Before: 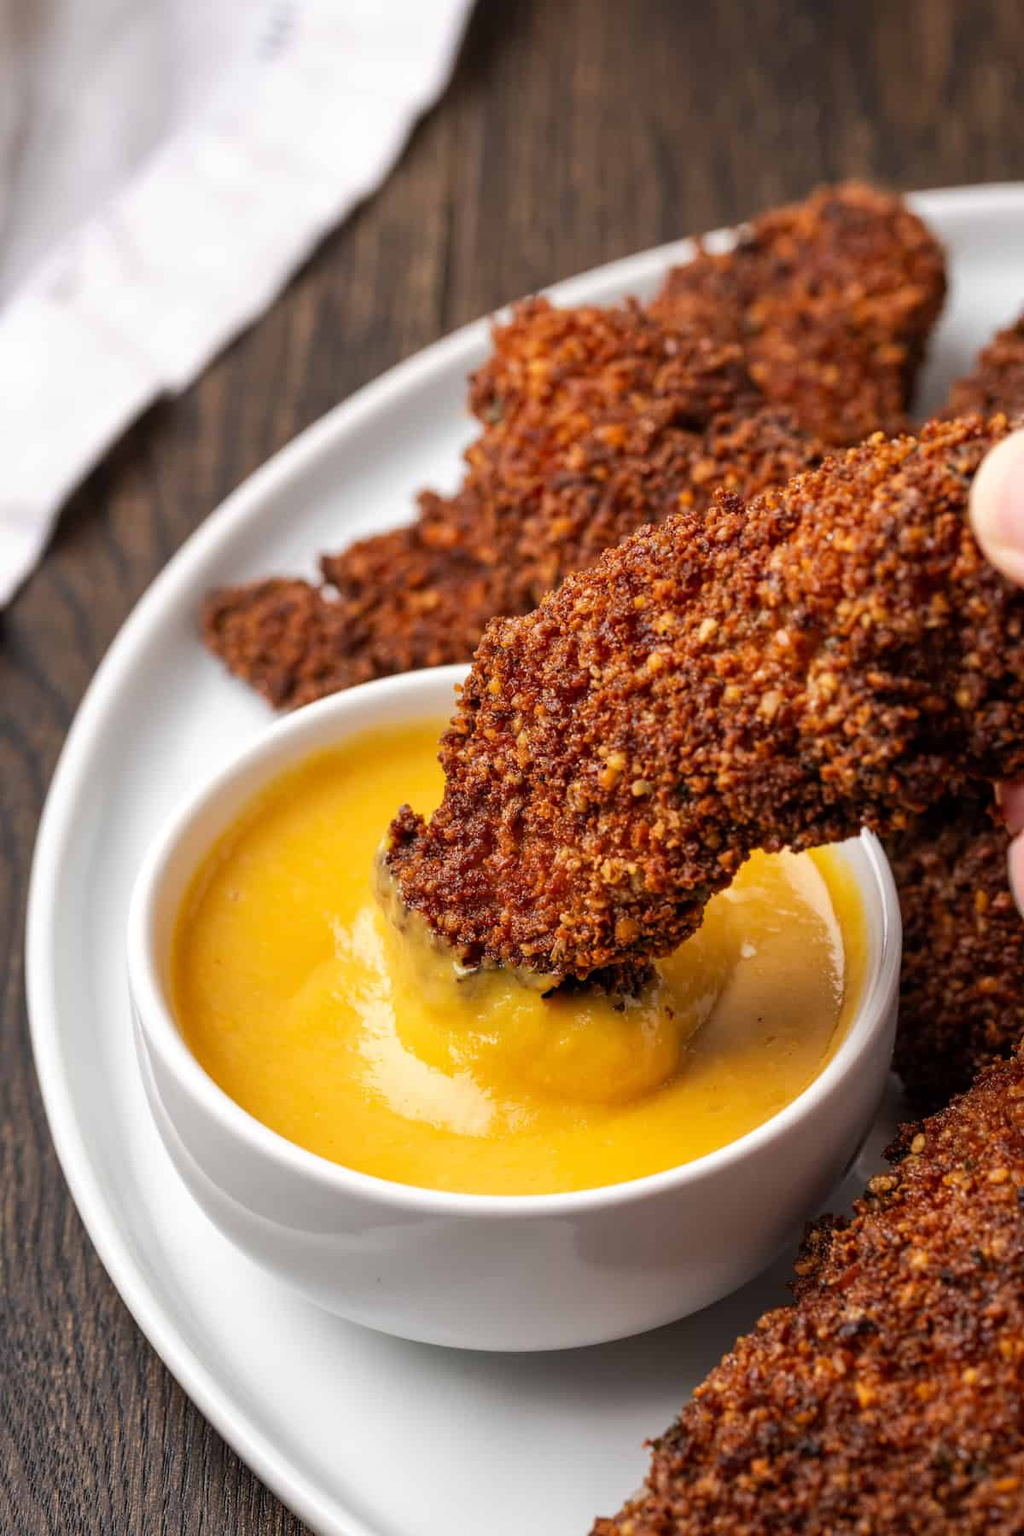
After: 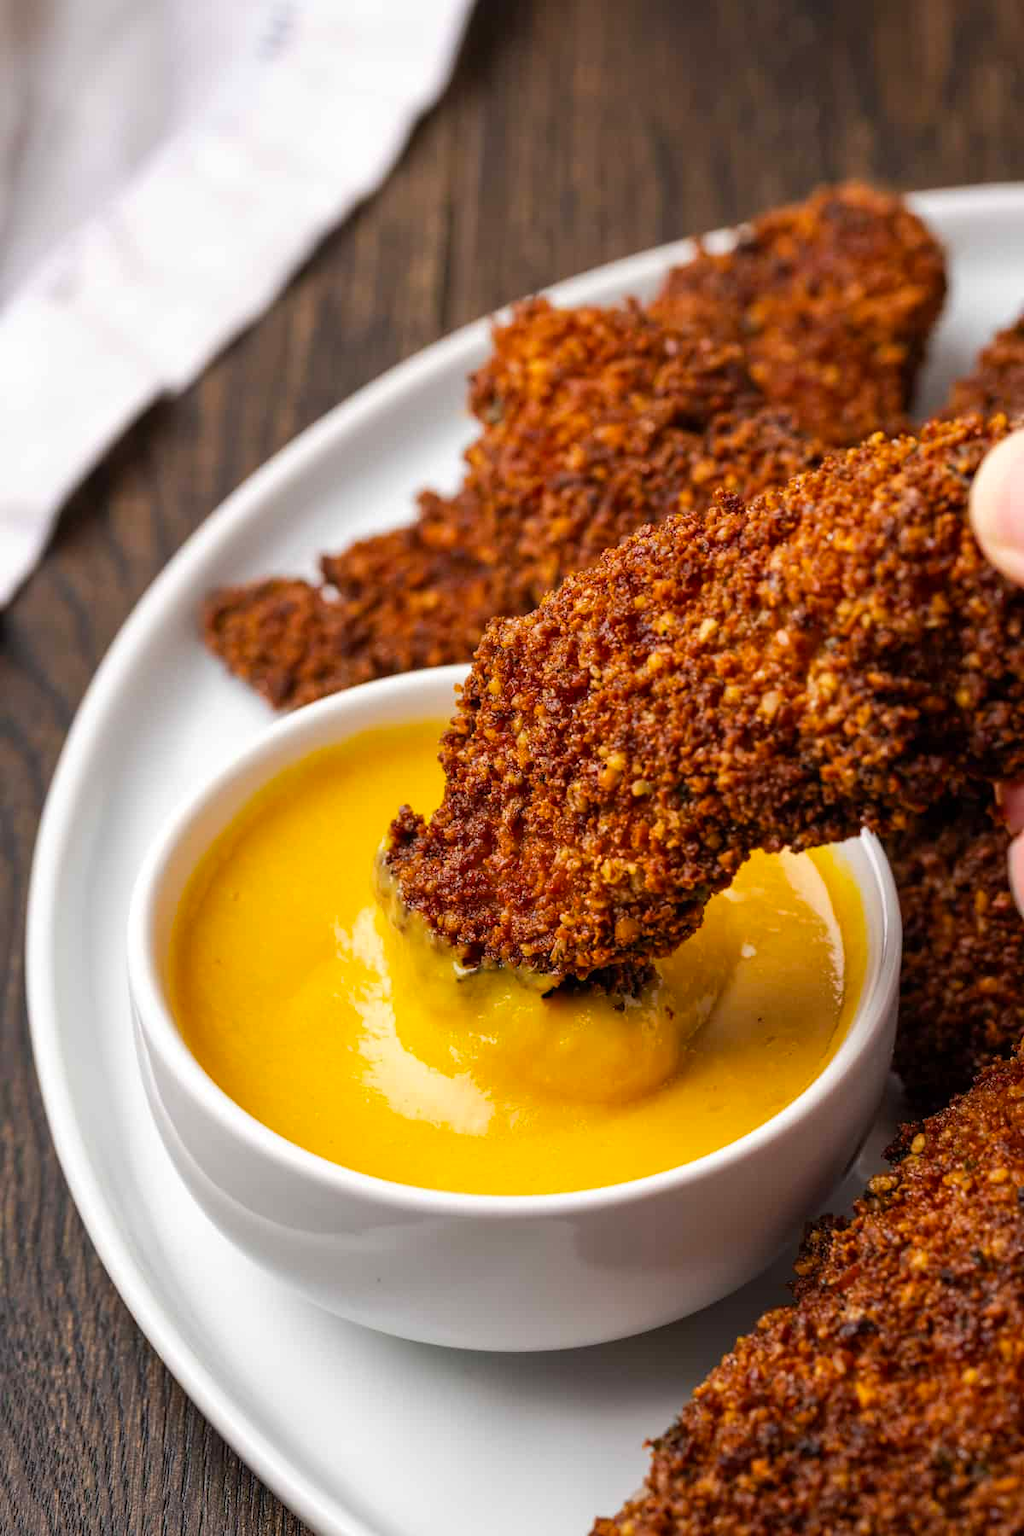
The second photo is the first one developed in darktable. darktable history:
color balance rgb: linear chroma grading › global chroma 8.743%, perceptual saturation grading › global saturation 9.678%
